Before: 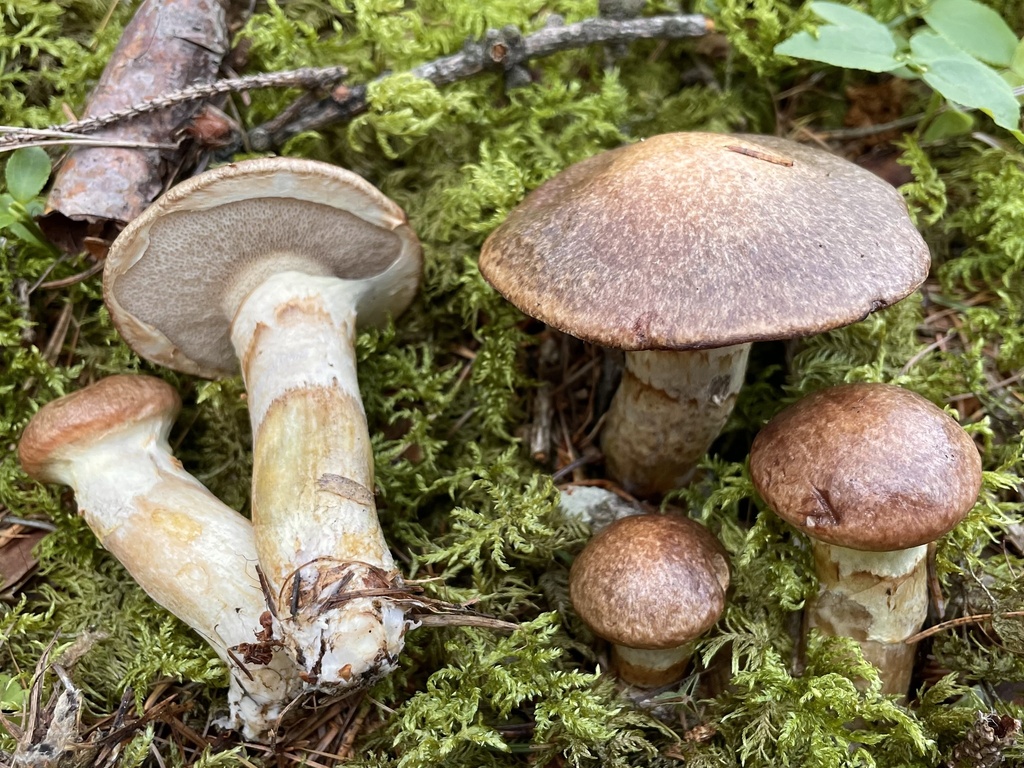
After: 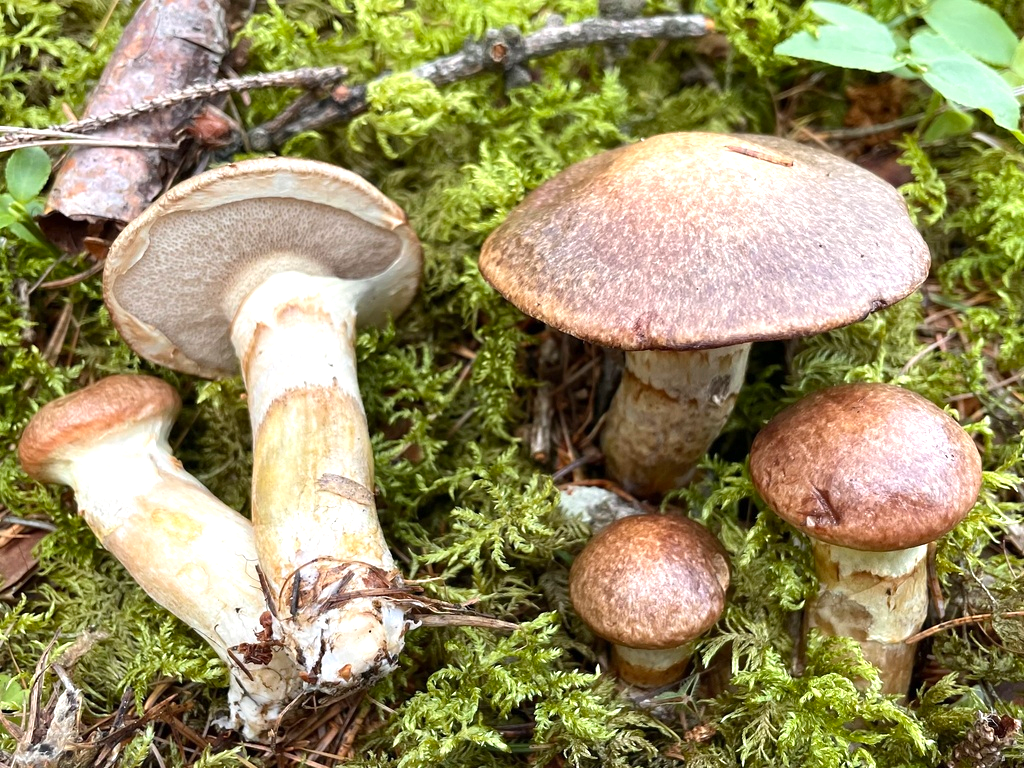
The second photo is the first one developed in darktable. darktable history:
exposure: exposure 0.513 EV, compensate highlight preservation false
